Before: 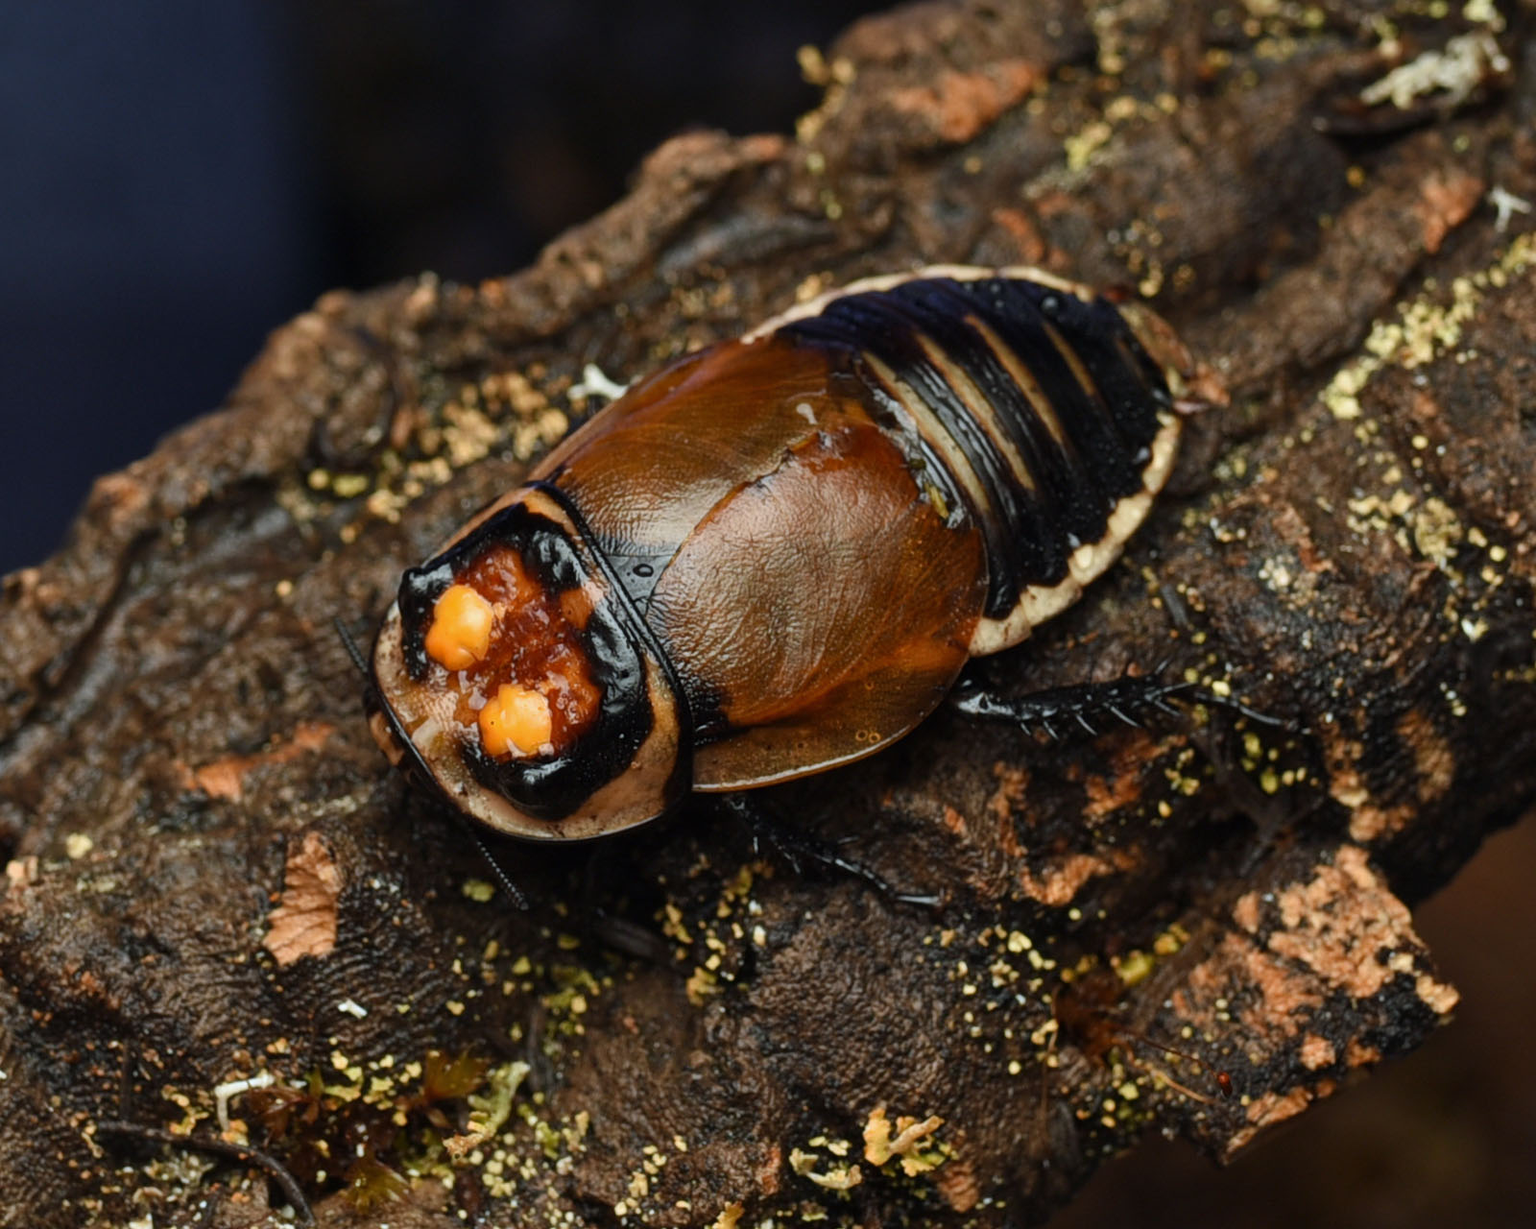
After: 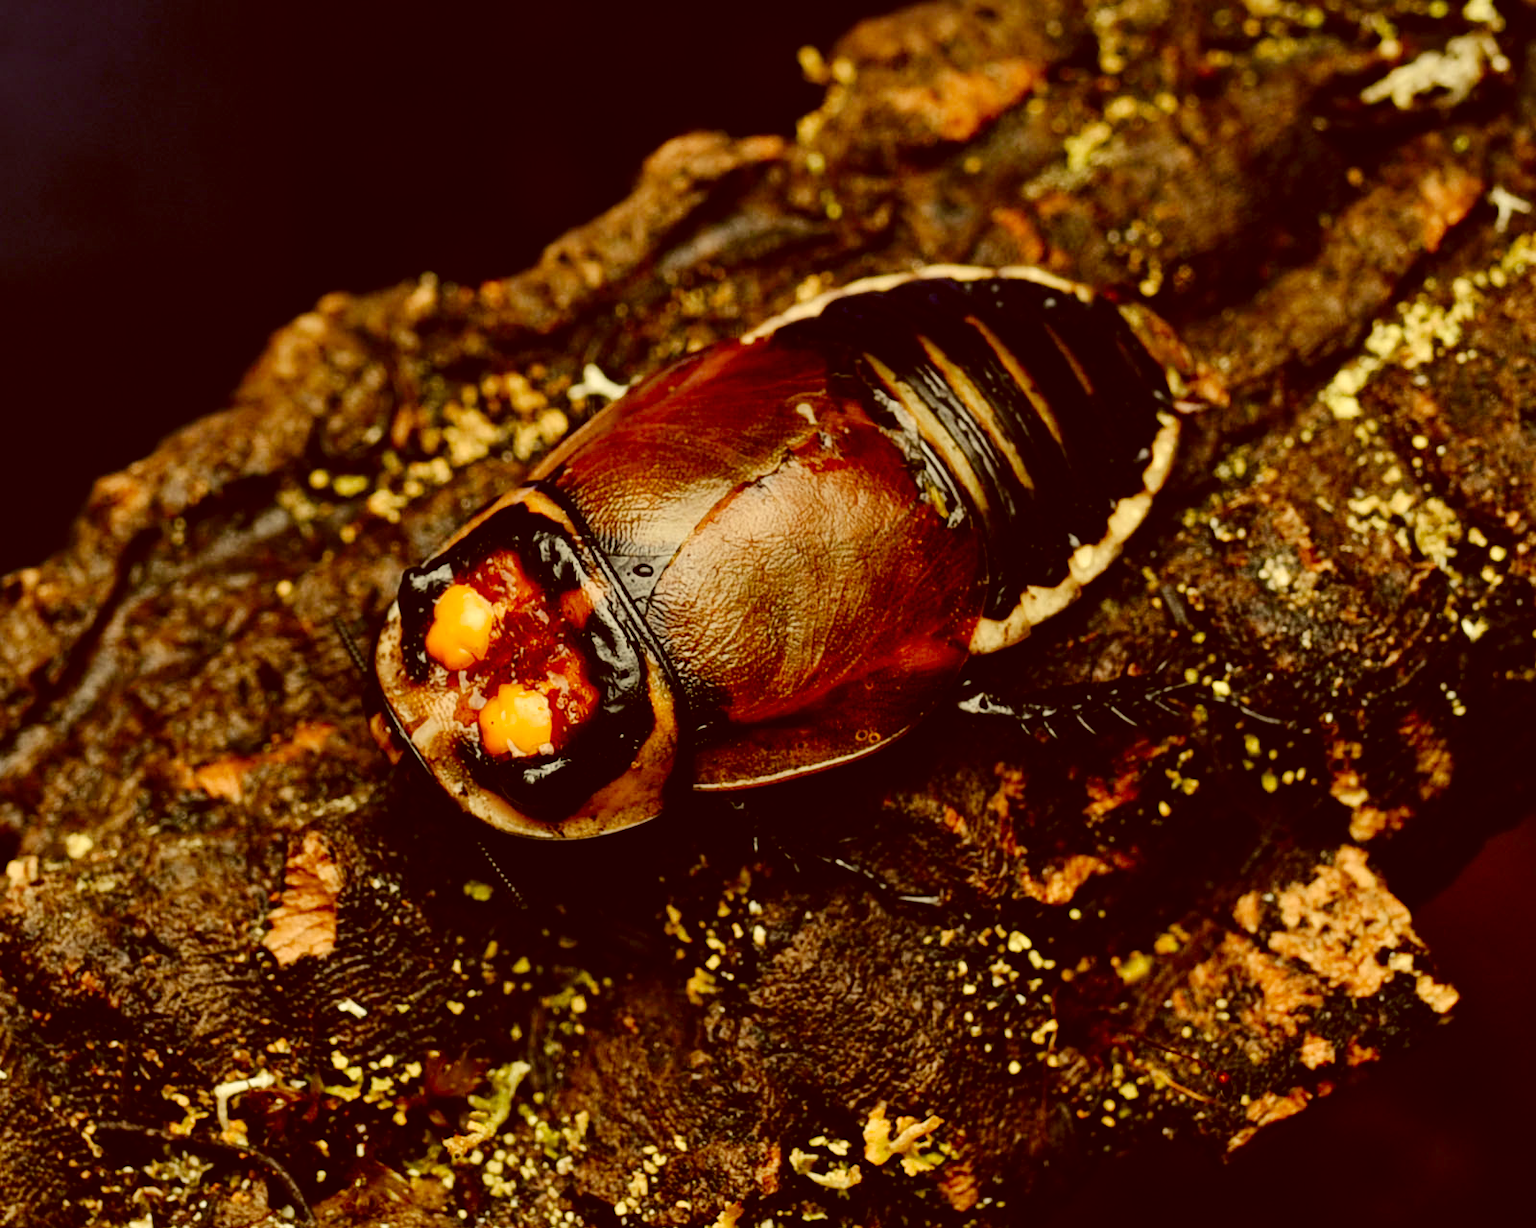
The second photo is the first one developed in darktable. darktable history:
tone curve: curves: ch0 [(0, 0) (0.003, 0) (0.011, 0.001) (0.025, 0.003) (0.044, 0.005) (0.069, 0.012) (0.1, 0.023) (0.136, 0.039) (0.177, 0.088) (0.224, 0.15) (0.277, 0.24) (0.335, 0.337) (0.399, 0.437) (0.468, 0.535) (0.543, 0.629) (0.623, 0.71) (0.709, 0.782) (0.801, 0.856) (0.898, 0.94) (1, 1)], preserve colors none
color correction: highlights a* 1.12, highlights b* 24.26, shadows a* 15.58, shadows b* 24.26
